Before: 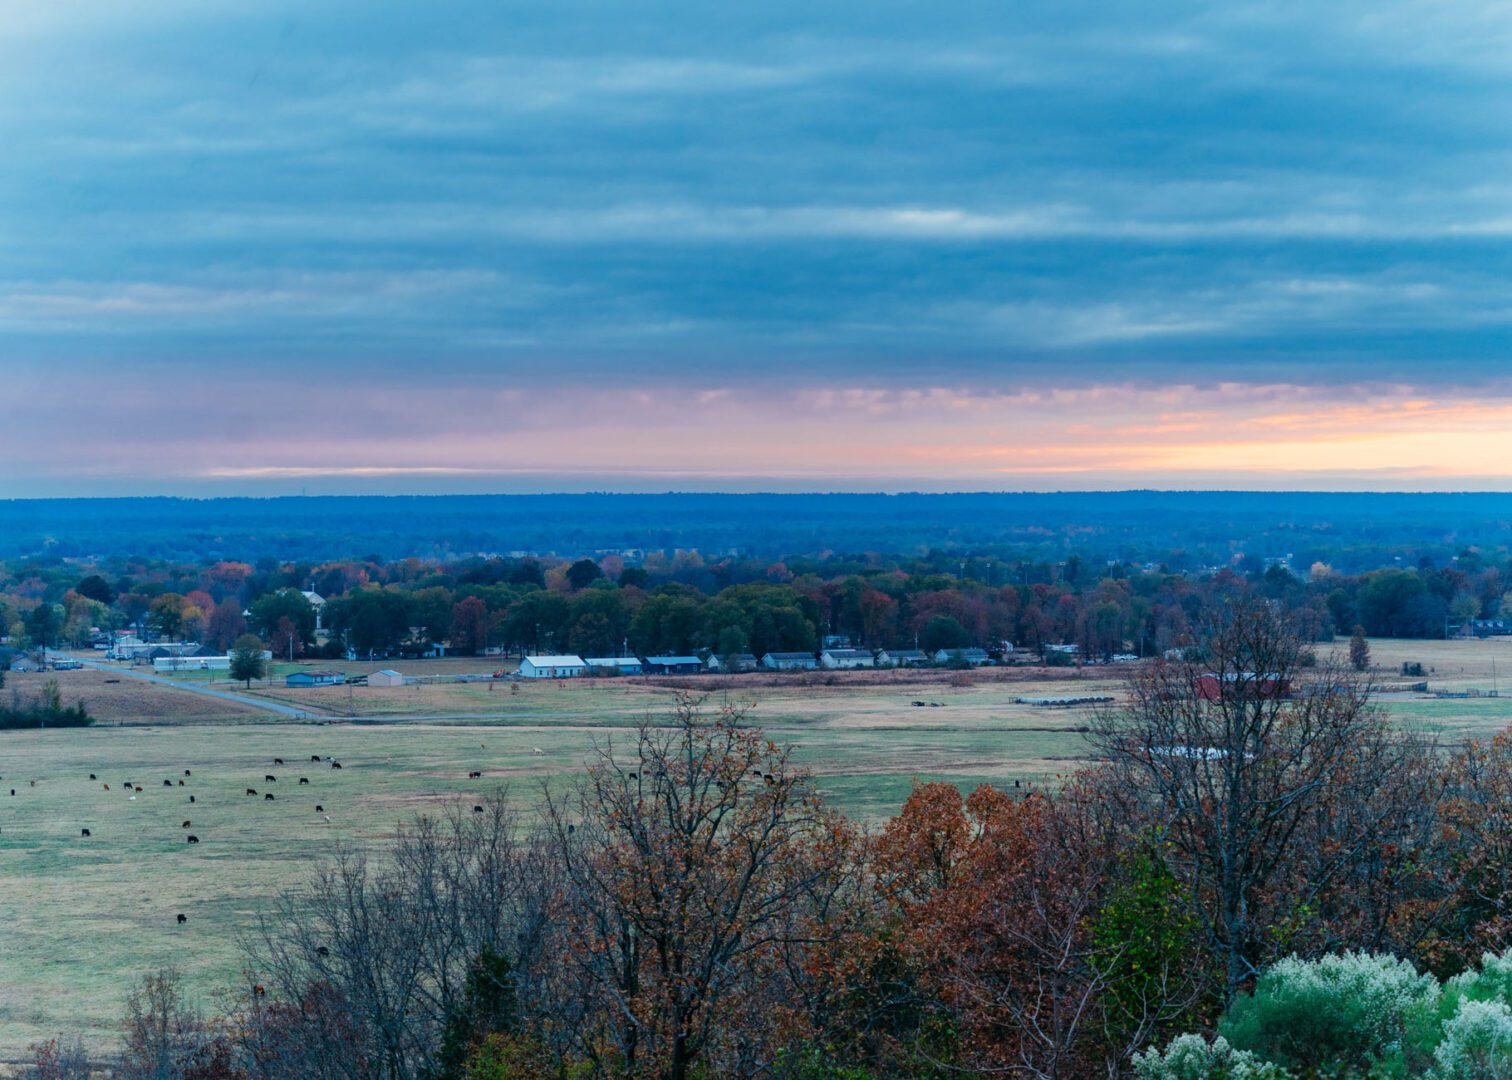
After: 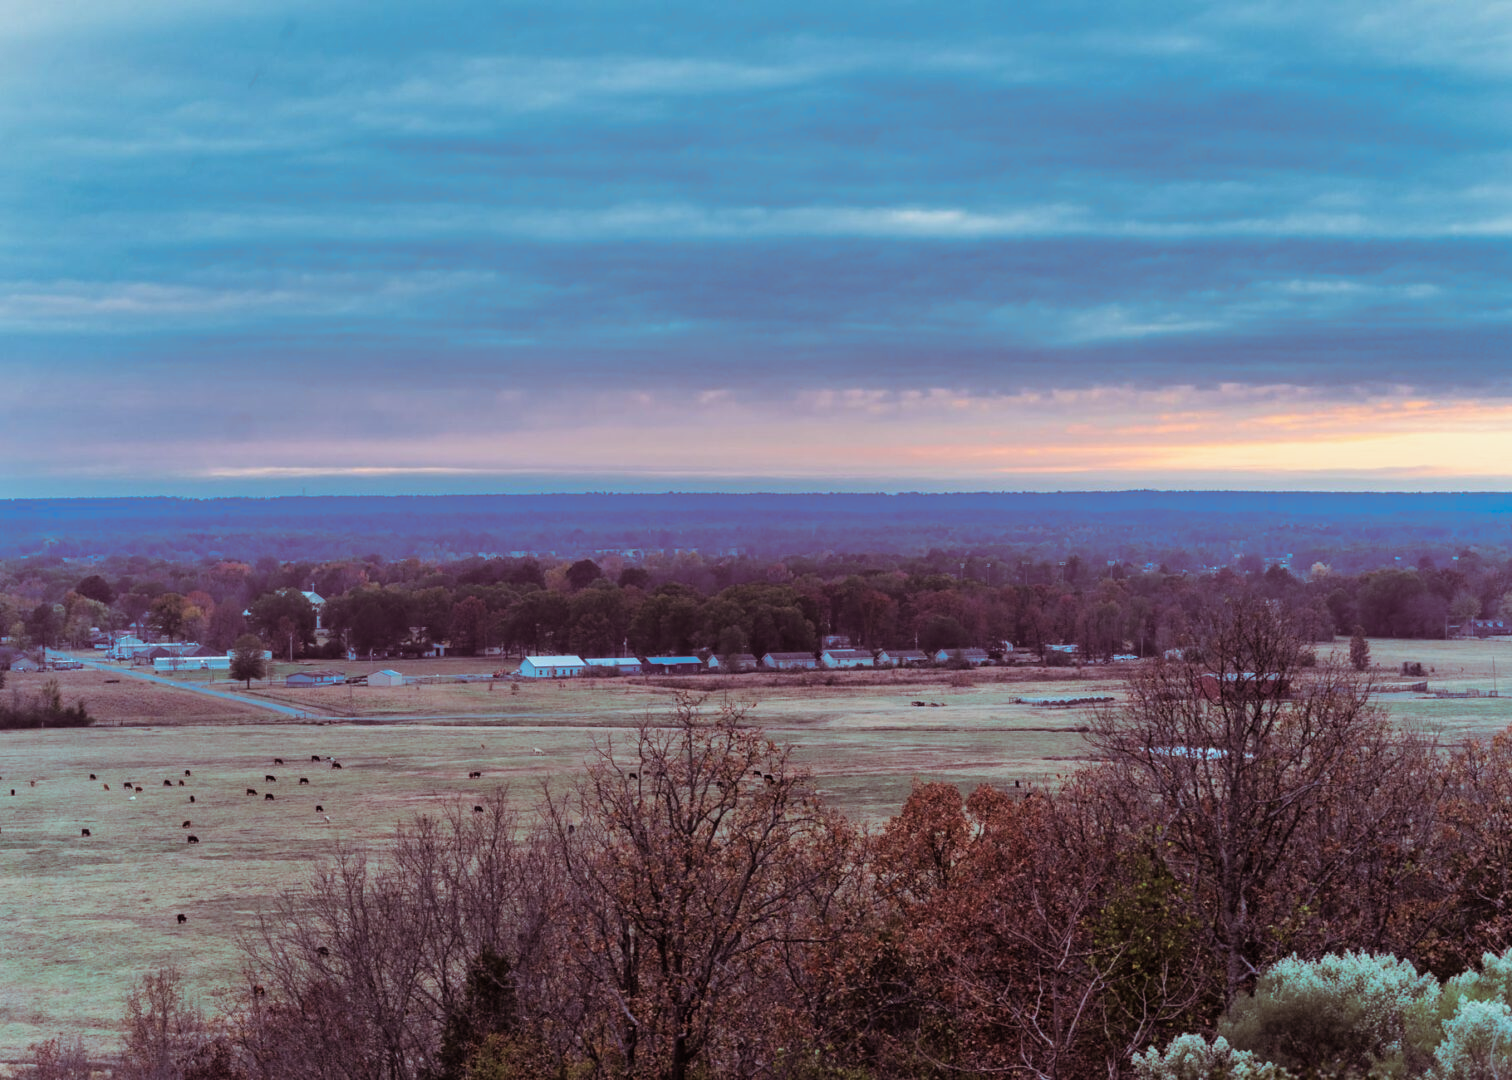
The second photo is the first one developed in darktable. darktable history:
shadows and highlights: shadows 32.83, highlights -47.7, soften with gaussian
split-toning: on, module defaults
